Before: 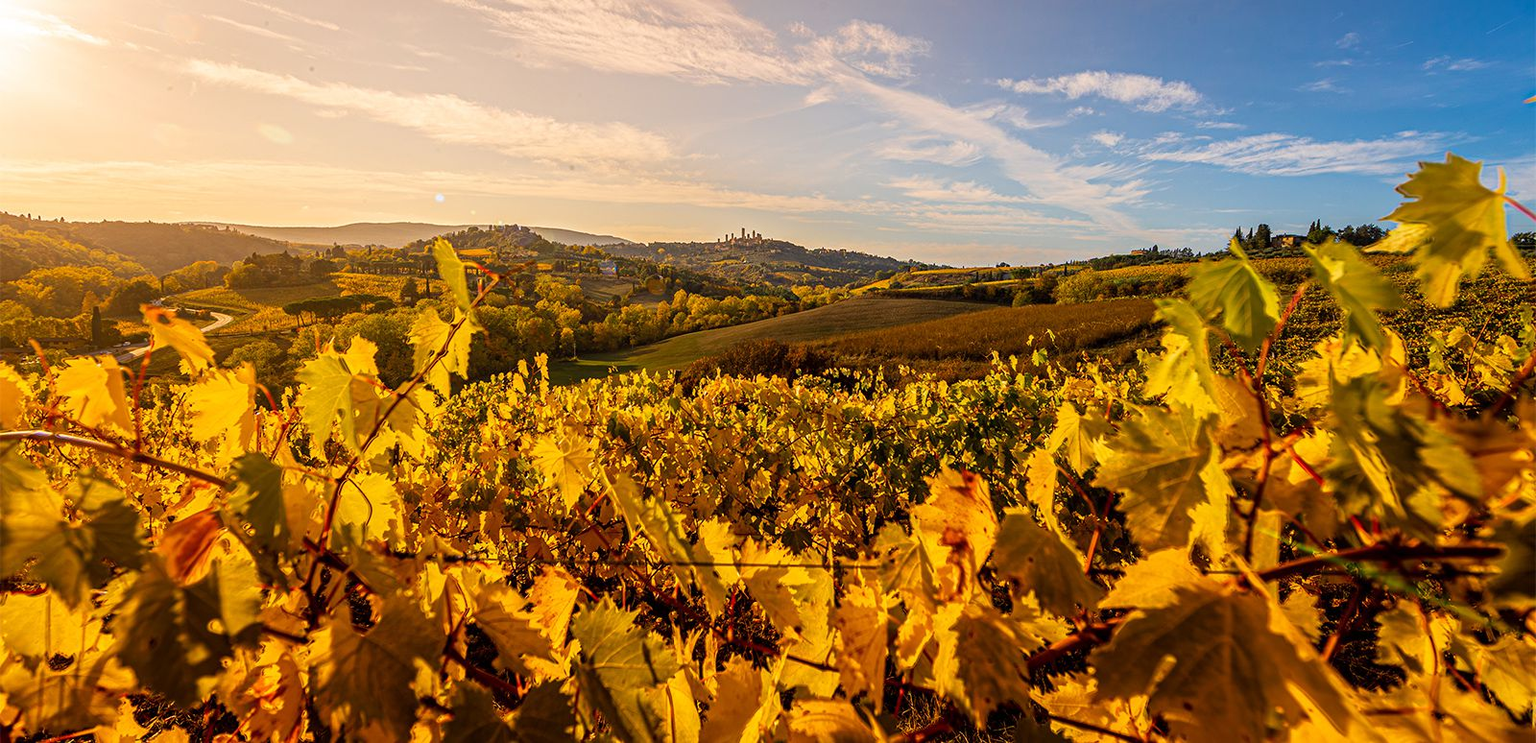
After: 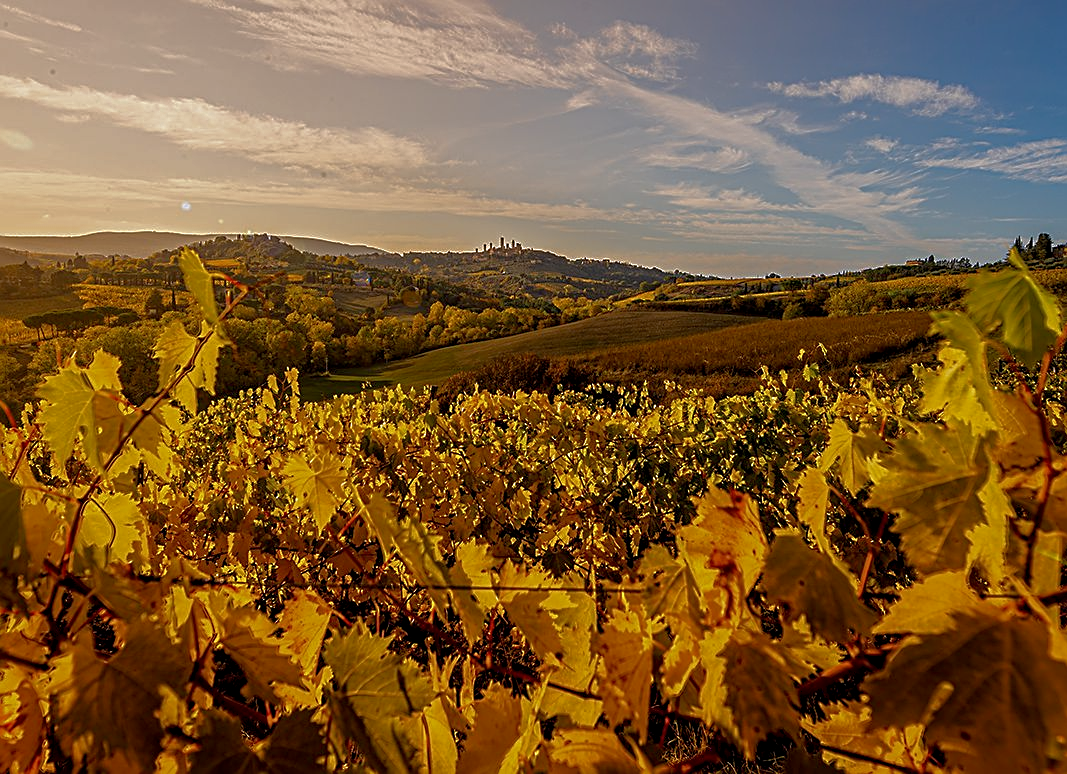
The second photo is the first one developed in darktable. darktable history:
crop: left 17.037%, right 16.222%
base curve: curves: ch0 [(0, 0) (0.841, 0.609) (1, 1)]
exposure: black level correction 0.004, exposure 0.017 EV, compensate highlight preservation false
shadows and highlights: radius 331.12, shadows 53.65, highlights -99.31, compress 94.57%, soften with gaussian
sharpen: on, module defaults
